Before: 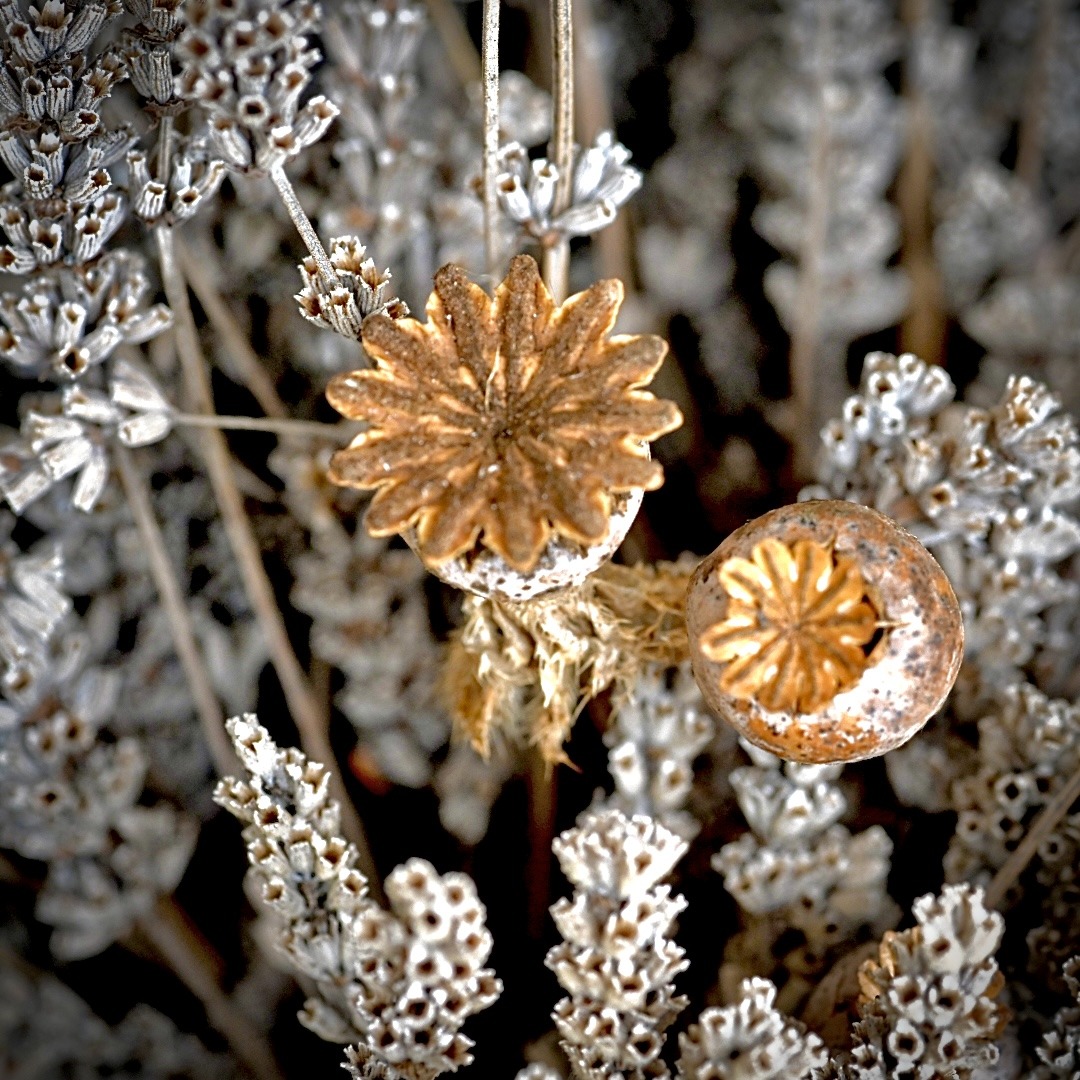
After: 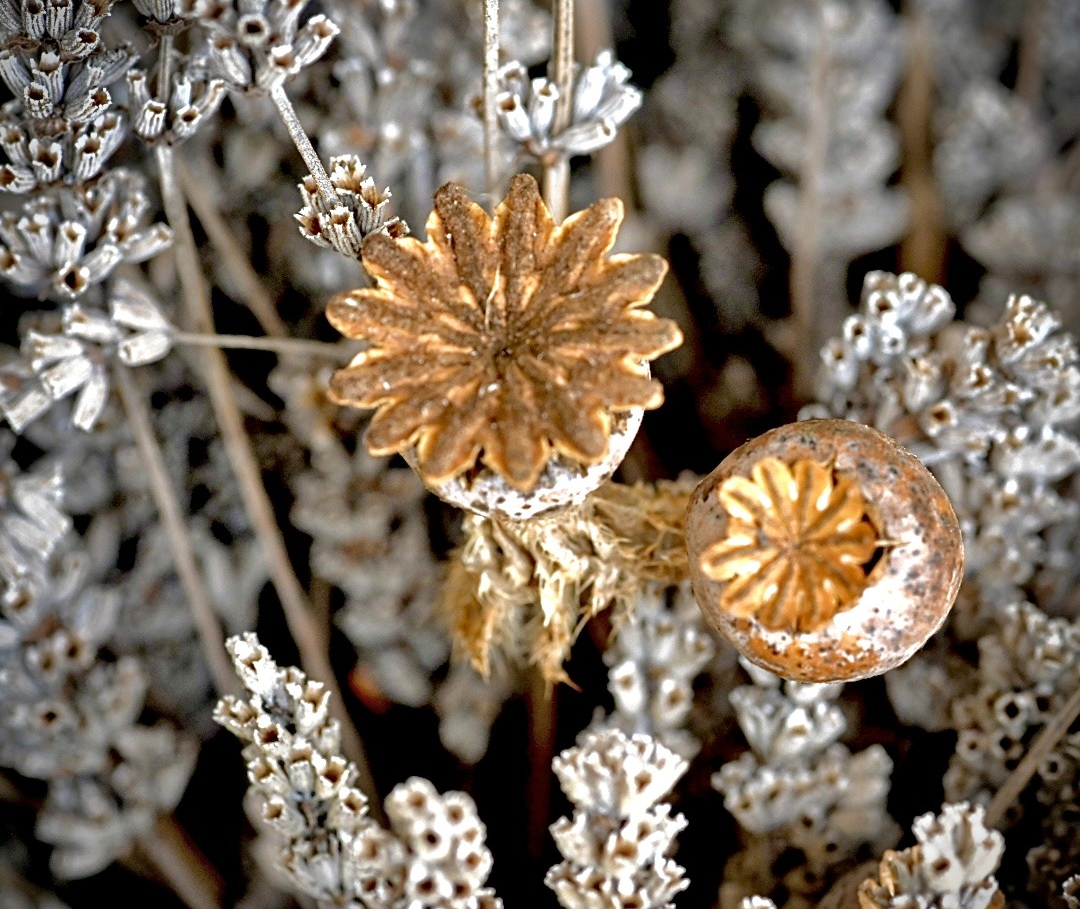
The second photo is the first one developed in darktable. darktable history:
shadows and highlights: low approximation 0.01, soften with gaussian
crop: top 7.558%, bottom 8.274%
